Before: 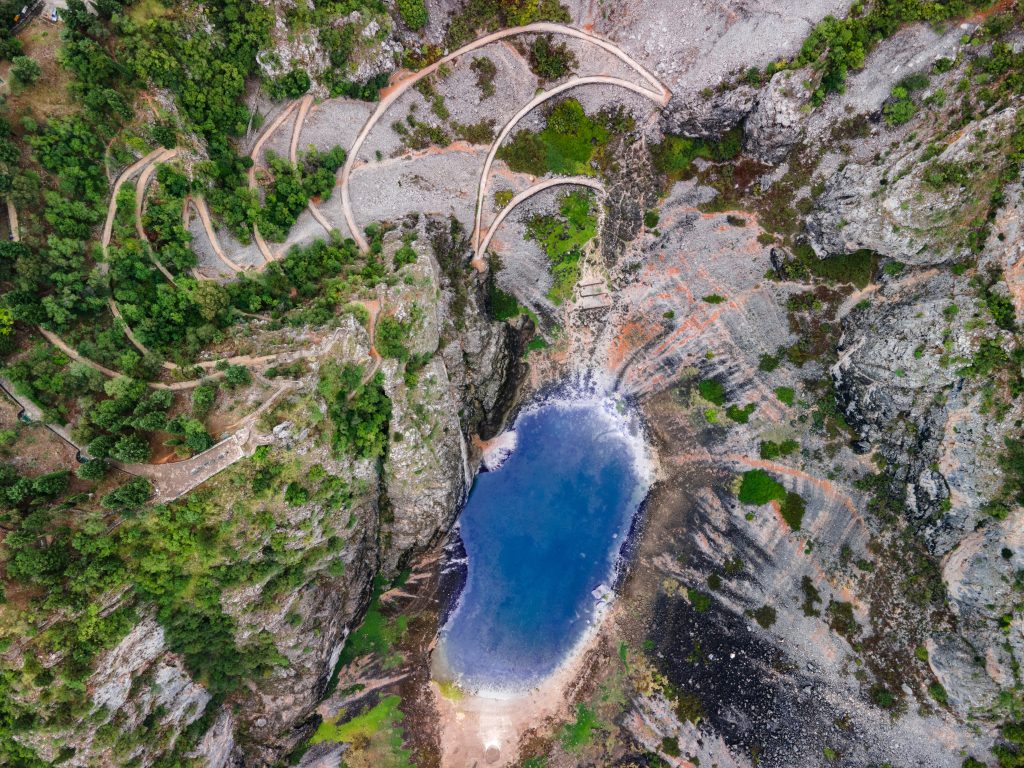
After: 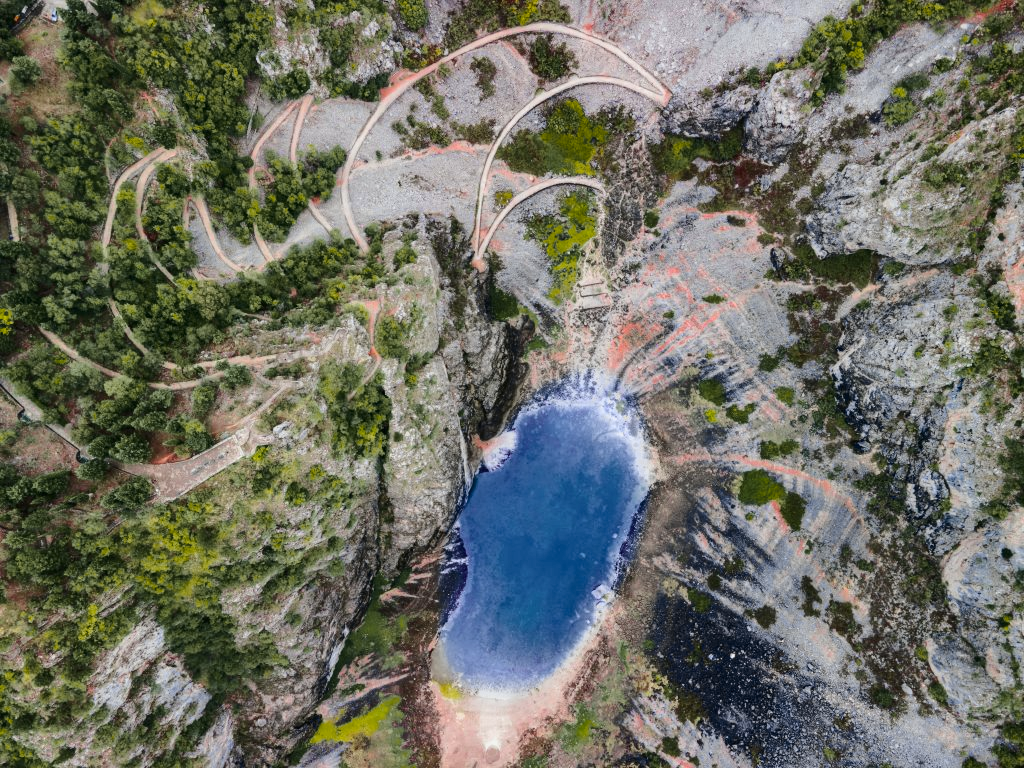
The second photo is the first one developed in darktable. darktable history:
tone curve: curves: ch0 [(0, 0) (0.23, 0.205) (0.486, 0.52) (0.822, 0.825) (0.994, 0.955)]; ch1 [(0, 0) (0.226, 0.261) (0.379, 0.442) (0.469, 0.472) (0.495, 0.495) (0.514, 0.504) (0.561, 0.568) (0.59, 0.612) (1, 1)]; ch2 [(0, 0) (0.269, 0.299) (0.459, 0.441) (0.498, 0.499) (0.523, 0.52) (0.586, 0.569) (0.635, 0.617) (0.659, 0.681) (0.718, 0.764) (1, 1)], color space Lab, independent channels, preserve colors none
